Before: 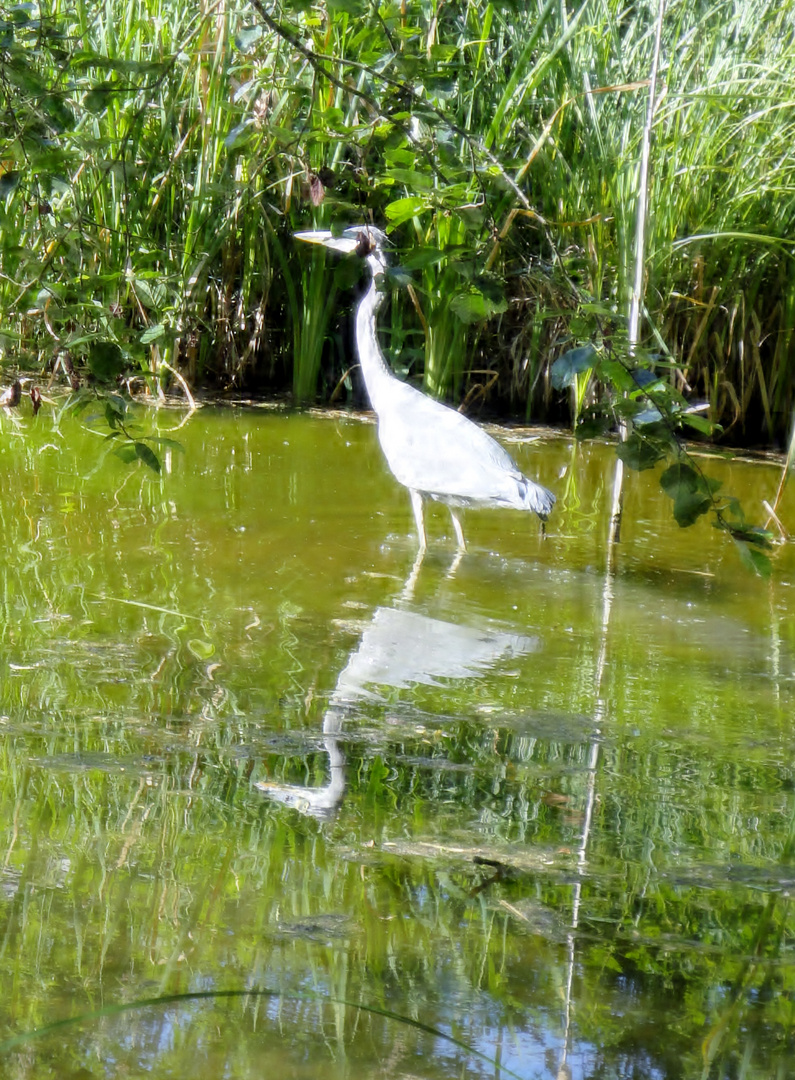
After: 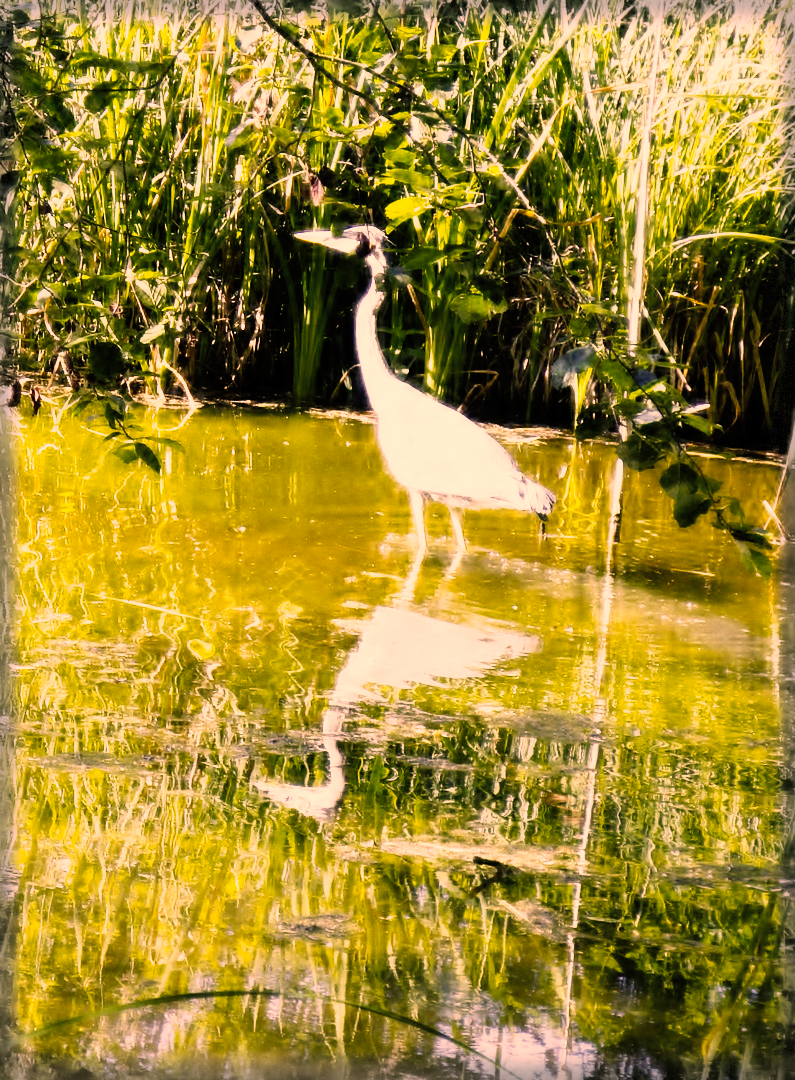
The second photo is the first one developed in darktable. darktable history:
color balance rgb: perceptual saturation grading › global saturation 25.815%, perceptual brilliance grading › highlights 4.022%, perceptual brilliance grading › mid-tones -18.307%, perceptual brilliance grading › shadows -41.679%, contrast 4.653%
base curve: curves: ch0 [(0, 0) (0, 0.001) (0.001, 0.001) (0.004, 0.002) (0.007, 0.004) (0.015, 0.013) (0.033, 0.045) (0.052, 0.096) (0.075, 0.17) (0.099, 0.241) (0.163, 0.42) (0.219, 0.55) (0.259, 0.616) (0.327, 0.722) (0.365, 0.765) (0.522, 0.873) (0.547, 0.881) (0.689, 0.919) (0.826, 0.952) (1, 1)], preserve colors none
vignetting: fall-off start 93.55%, fall-off radius 6.2%, automatic ratio true, width/height ratio 1.332, shape 0.052, dithering 8-bit output
color correction: highlights a* 39.43, highlights b* 39.83, saturation 0.693
